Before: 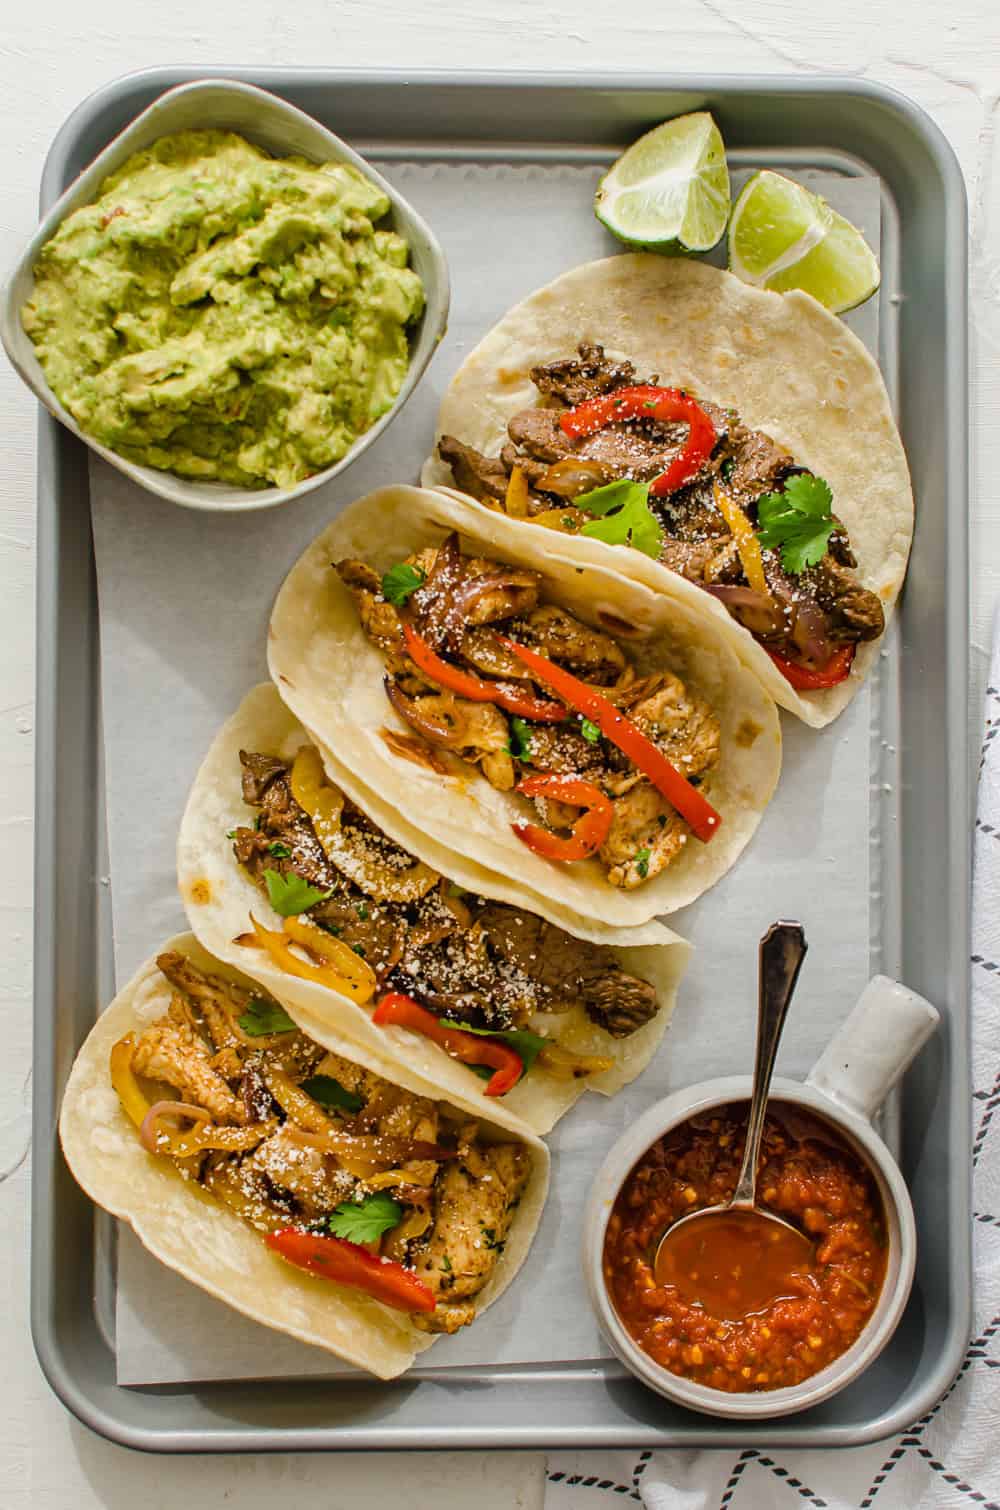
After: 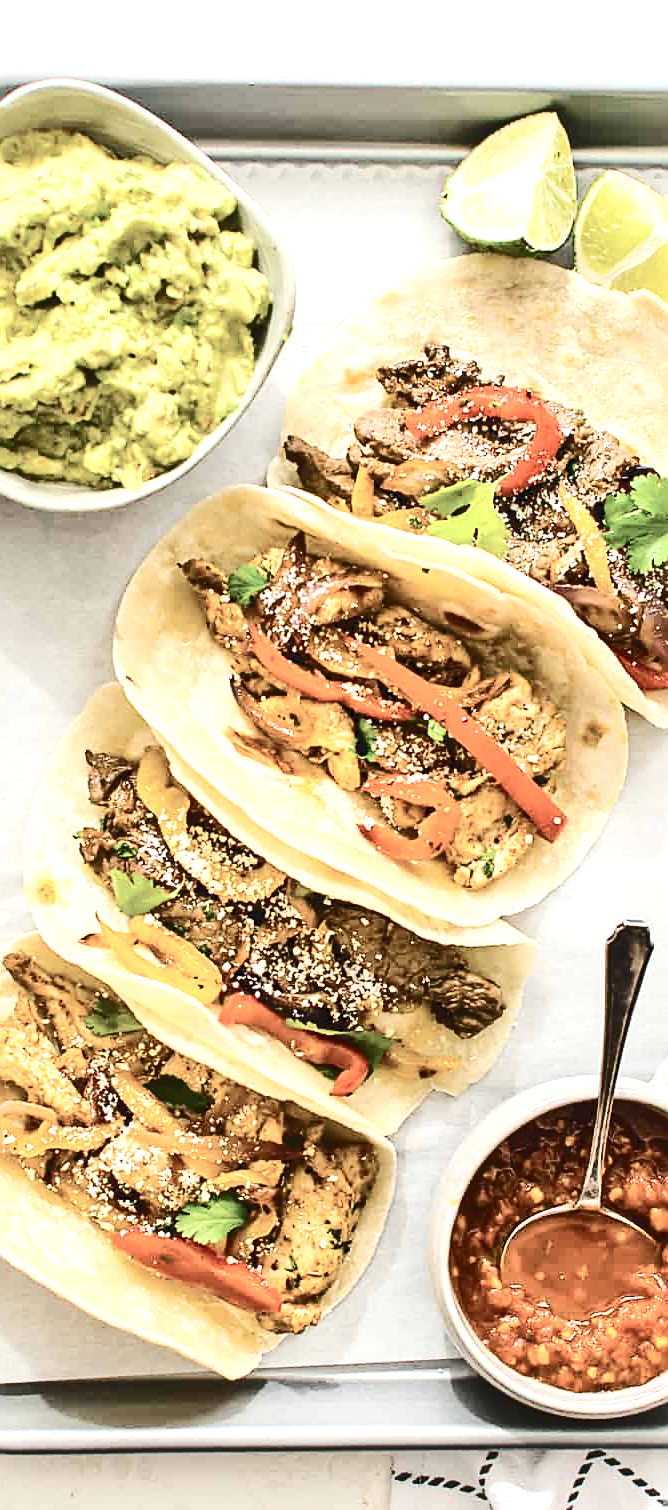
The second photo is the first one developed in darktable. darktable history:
contrast brightness saturation: contrast 0.25, saturation -0.313
exposure: black level correction 0, exposure 1.451 EV, compensate highlight preservation false
tone equalizer: -8 EV -0.002 EV, -7 EV 0.004 EV, -6 EV -0.034 EV, -5 EV 0.012 EV, -4 EV -0.022 EV, -3 EV 0.027 EV, -2 EV -0.088 EV, -1 EV -0.275 EV, +0 EV -0.564 EV
local contrast: mode bilateral grid, contrast 20, coarseness 51, detail 119%, midtone range 0.2
tone curve: curves: ch0 [(0, 0) (0.003, 0.062) (0.011, 0.07) (0.025, 0.083) (0.044, 0.094) (0.069, 0.105) (0.1, 0.117) (0.136, 0.136) (0.177, 0.164) (0.224, 0.201) (0.277, 0.256) (0.335, 0.335) (0.399, 0.424) (0.468, 0.529) (0.543, 0.641) (0.623, 0.725) (0.709, 0.787) (0.801, 0.849) (0.898, 0.917) (1, 1)], color space Lab, independent channels, preserve colors none
crop: left 15.424%, right 17.738%
sharpen: on, module defaults
